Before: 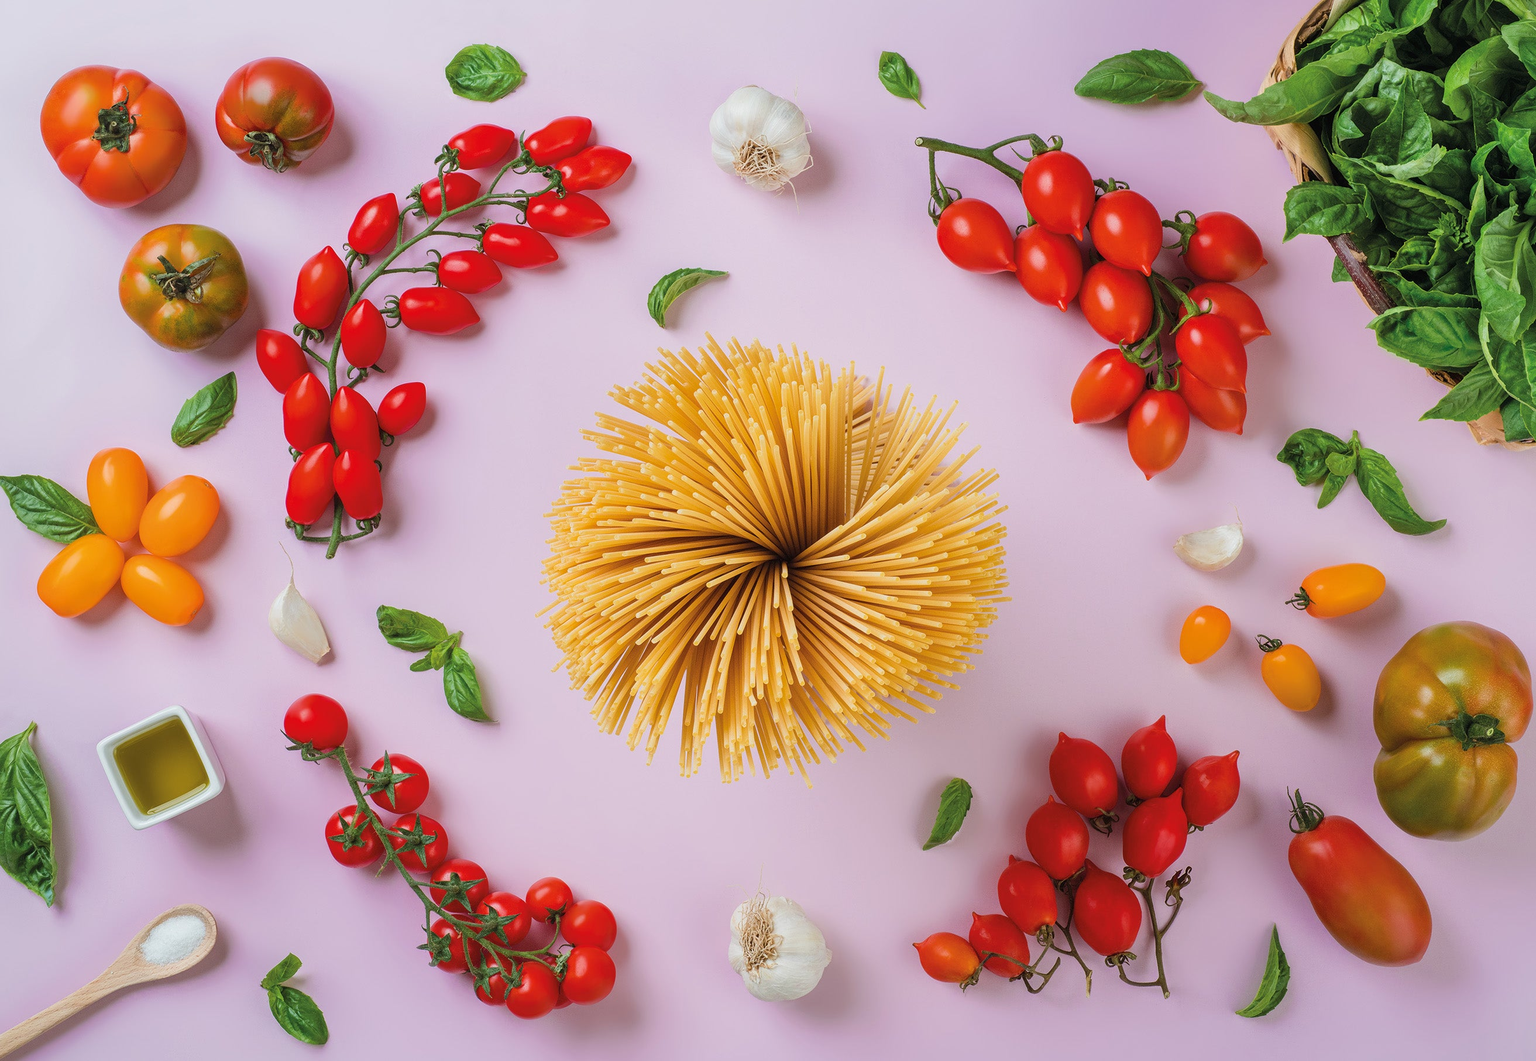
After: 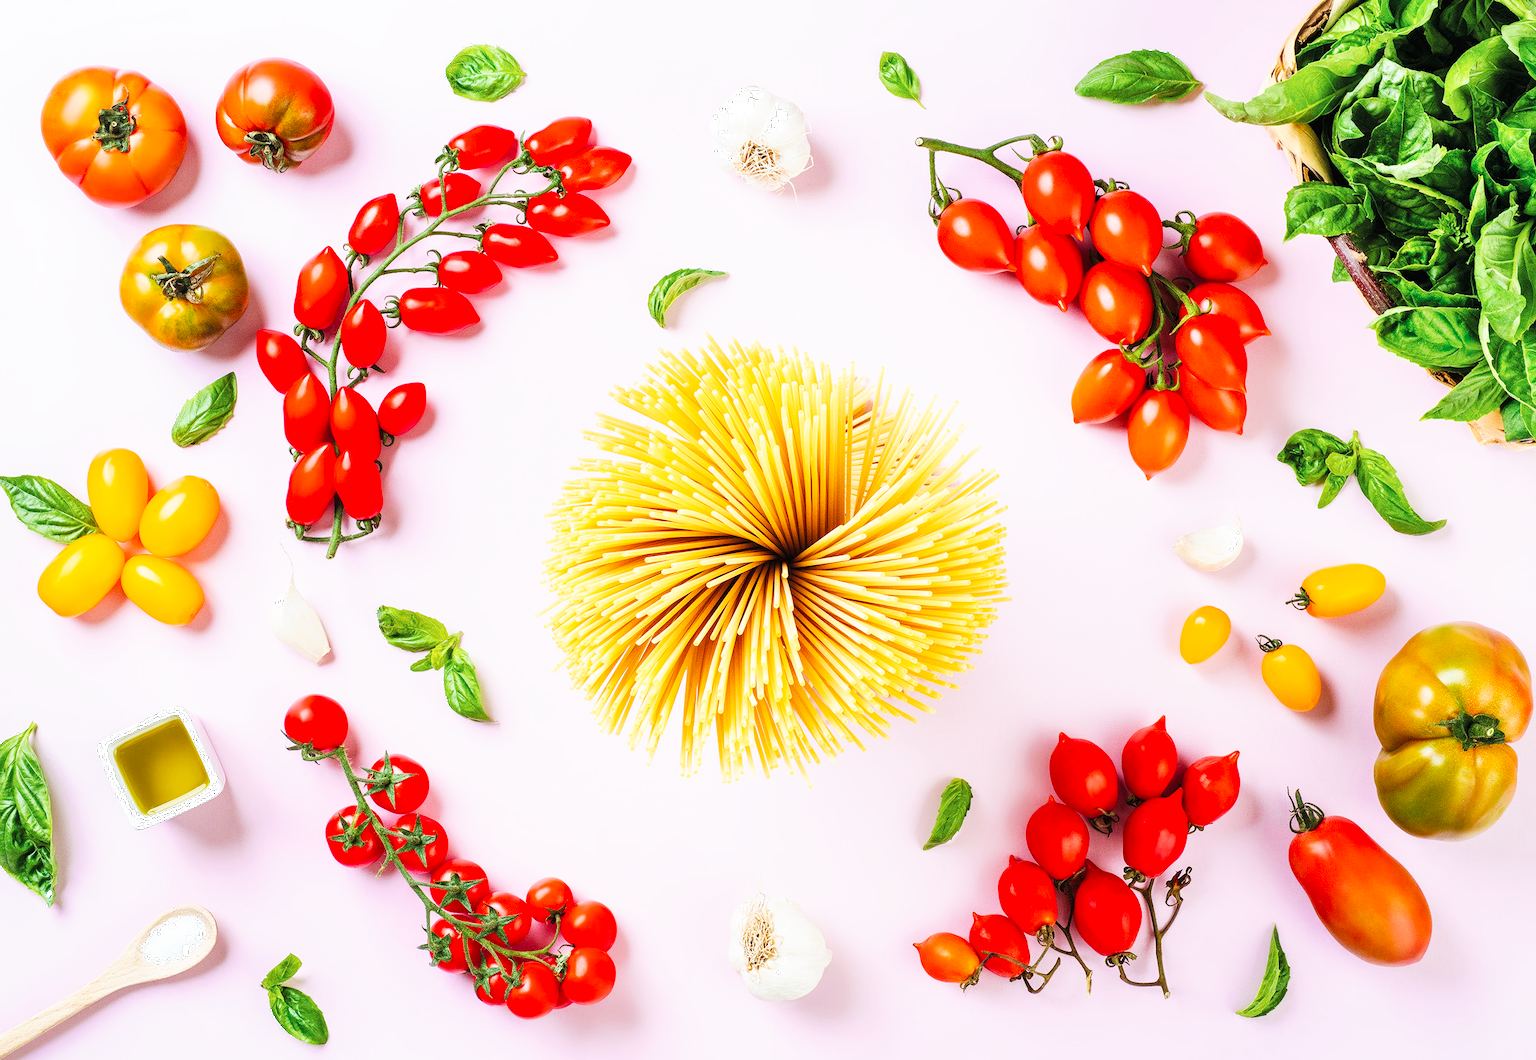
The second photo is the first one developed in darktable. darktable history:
color zones: curves: ch0 [(0.25, 0.5) (0.423, 0.5) (0.443, 0.5) (0.521, 0.756) (0.568, 0.5) (0.576, 0.5) (0.75, 0.5)]; ch1 [(0.25, 0.5) (0.423, 0.5) (0.443, 0.5) (0.539, 0.873) (0.624, 0.565) (0.631, 0.5) (0.75, 0.5)], process mode strong
base curve: curves: ch0 [(0, 0) (0.007, 0.004) (0.027, 0.03) (0.046, 0.07) (0.207, 0.54) (0.442, 0.872) (0.673, 0.972) (1, 1)], preserve colors none
